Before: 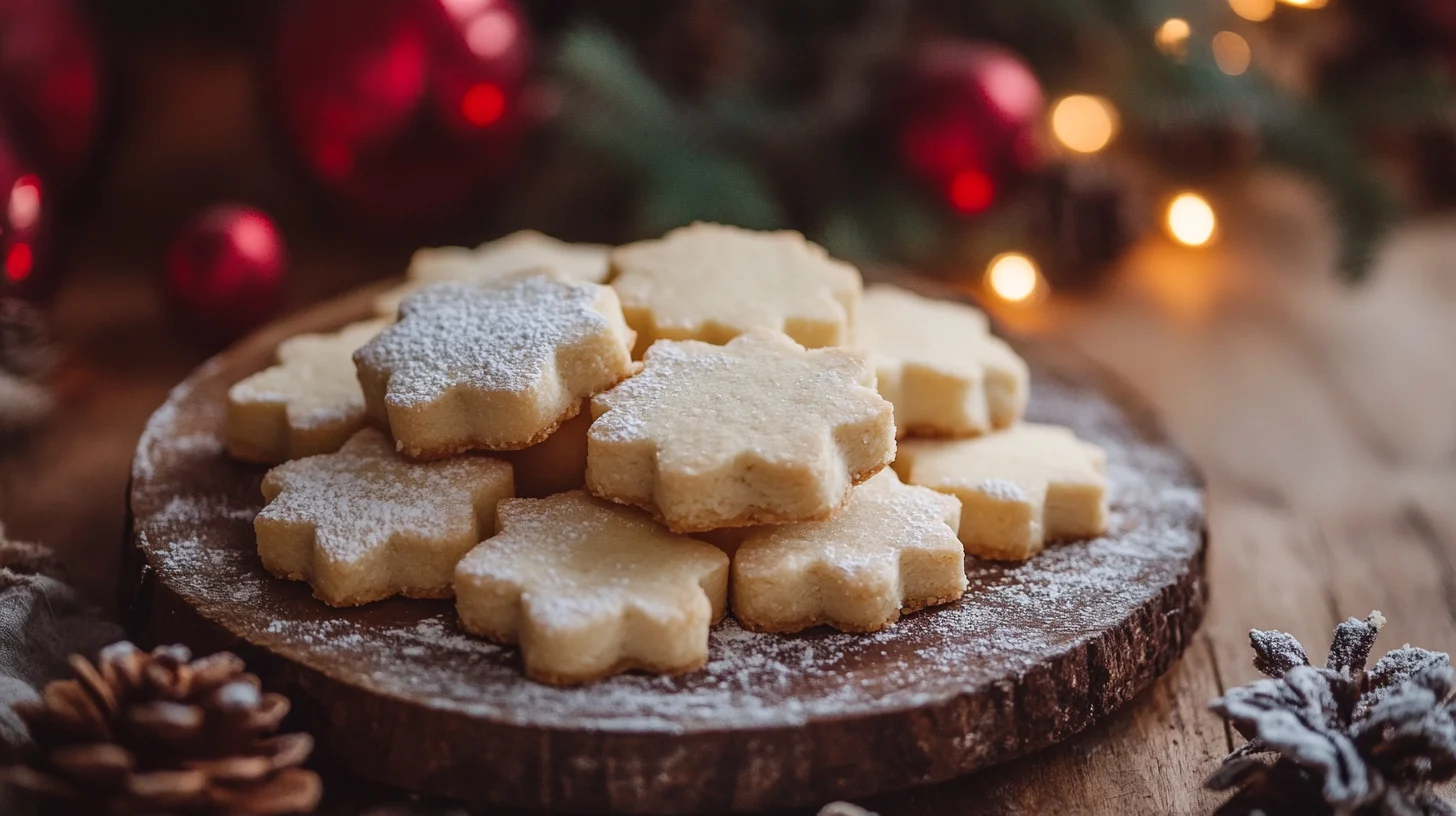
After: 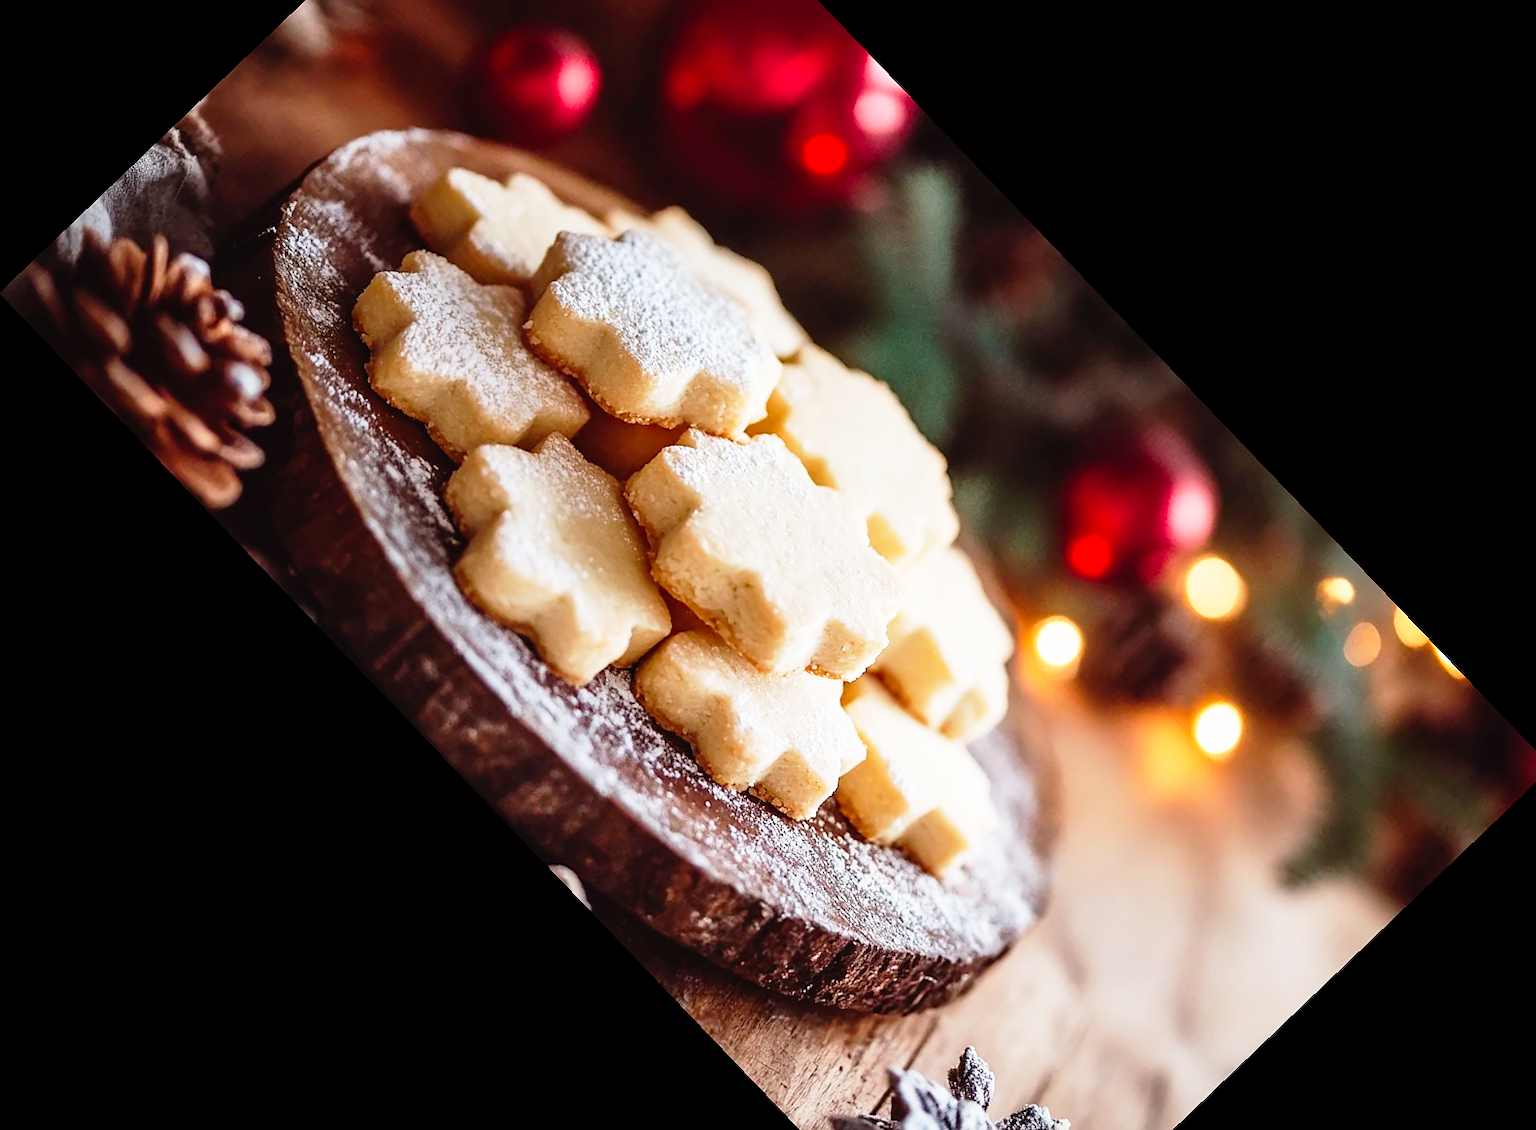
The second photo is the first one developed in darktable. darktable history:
base curve: curves: ch0 [(0, 0) (0.012, 0.01) (0.073, 0.168) (0.31, 0.711) (0.645, 0.957) (1, 1)], preserve colors none
crop and rotate: angle -46.26°, top 16.234%, right 0.912%, bottom 11.704%
sharpen: radius 1, threshold 1
